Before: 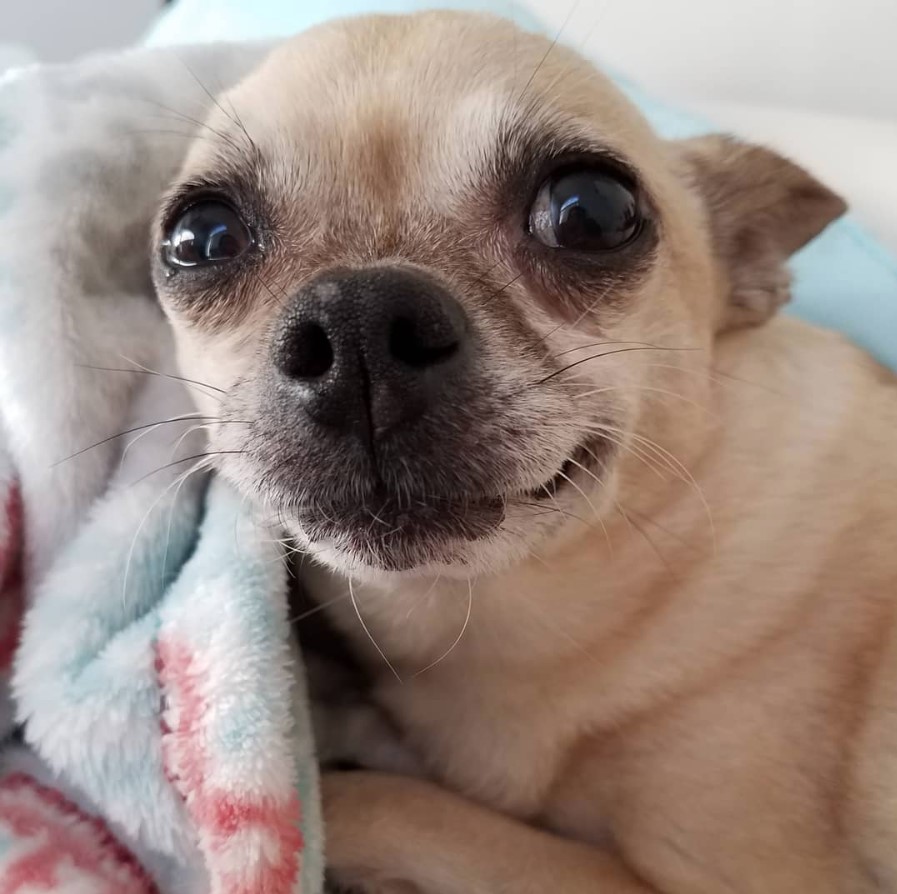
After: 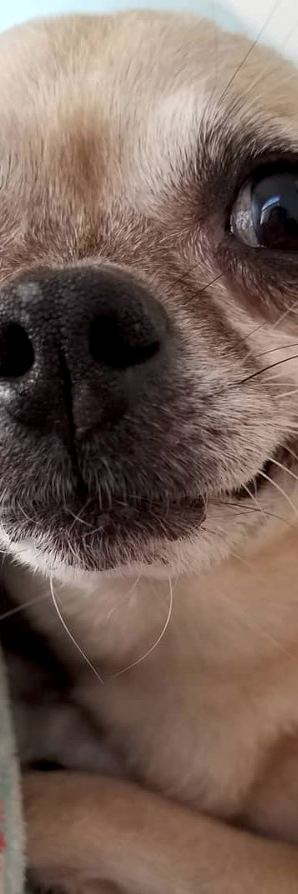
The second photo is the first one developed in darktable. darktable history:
crop: left 33.36%, right 33.36%
local contrast: highlights 100%, shadows 100%, detail 131%, midtone range 0.2
